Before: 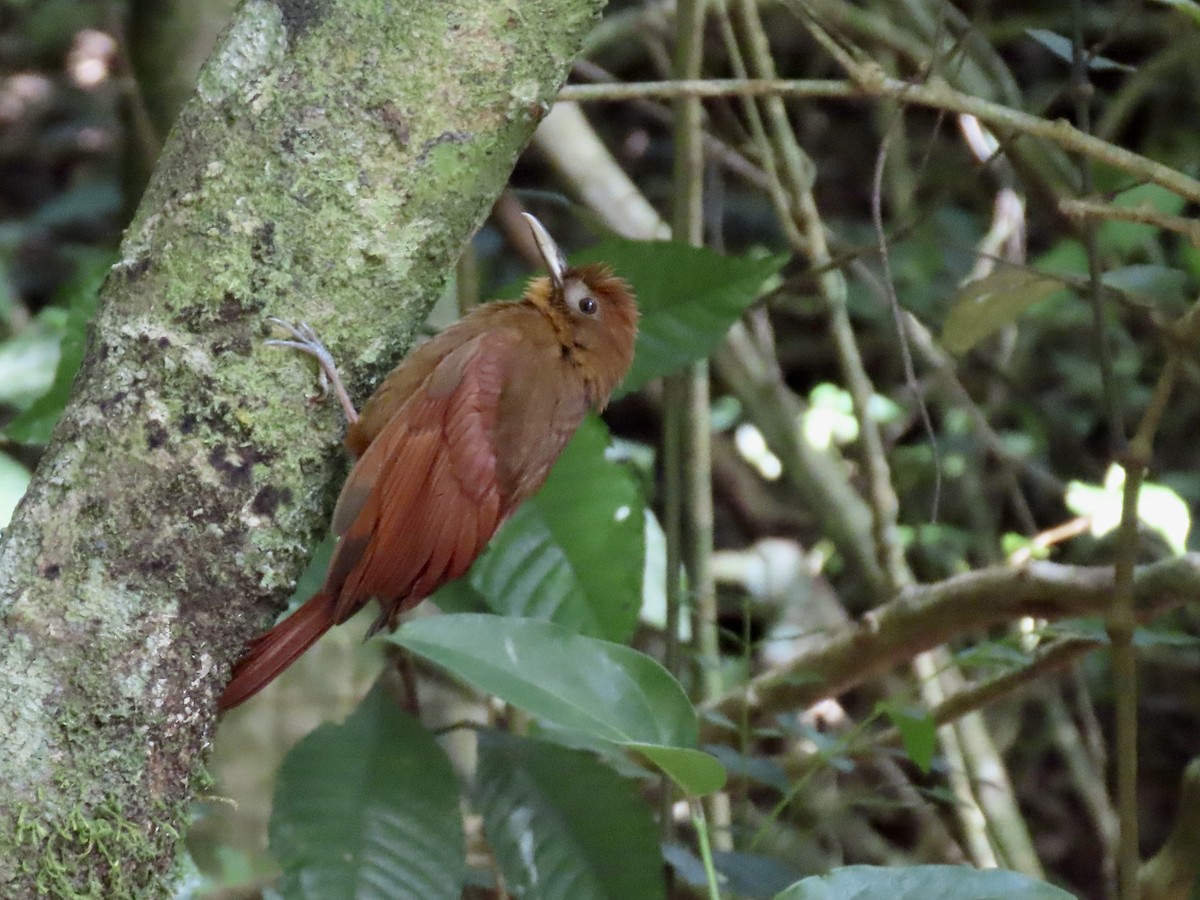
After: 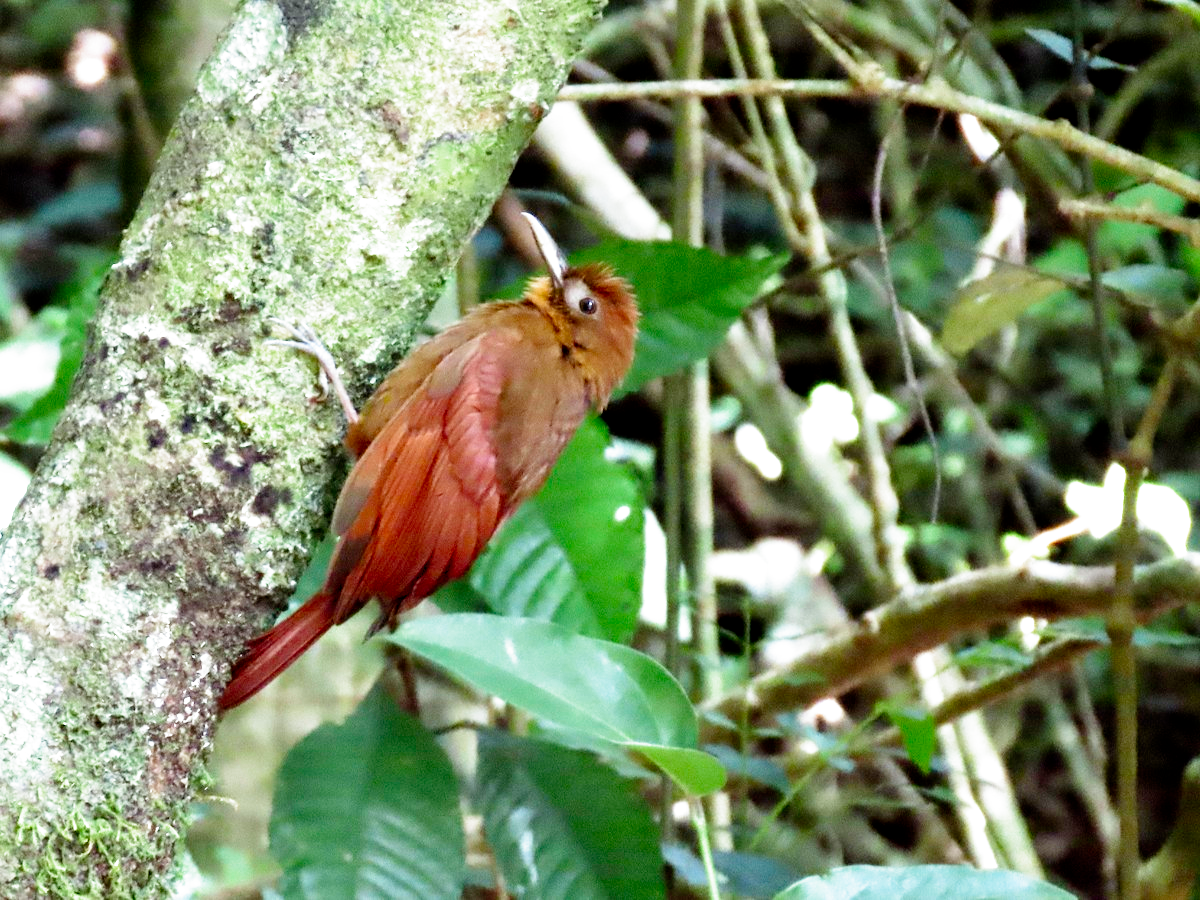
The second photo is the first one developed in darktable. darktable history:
white balance: red 0.978, blue 0.999
filmic rgb: middle gray luminance 8.8%, black relative exposure -6.3 EV, white relative exposure 2.7 EV, threshold 6 EV, target black luminance 0%, hardness 4.74, latitude 73.47%, contrast 1.332, shadows ↔ highlights balance 10.13%, add noise in highlights 0, preserve chrominance no, color science v3 (2019), use custom middle-gray values true, iterations of high-quality reconstruction 0, contrast in highlights soft, enable highlight reconstruction true
